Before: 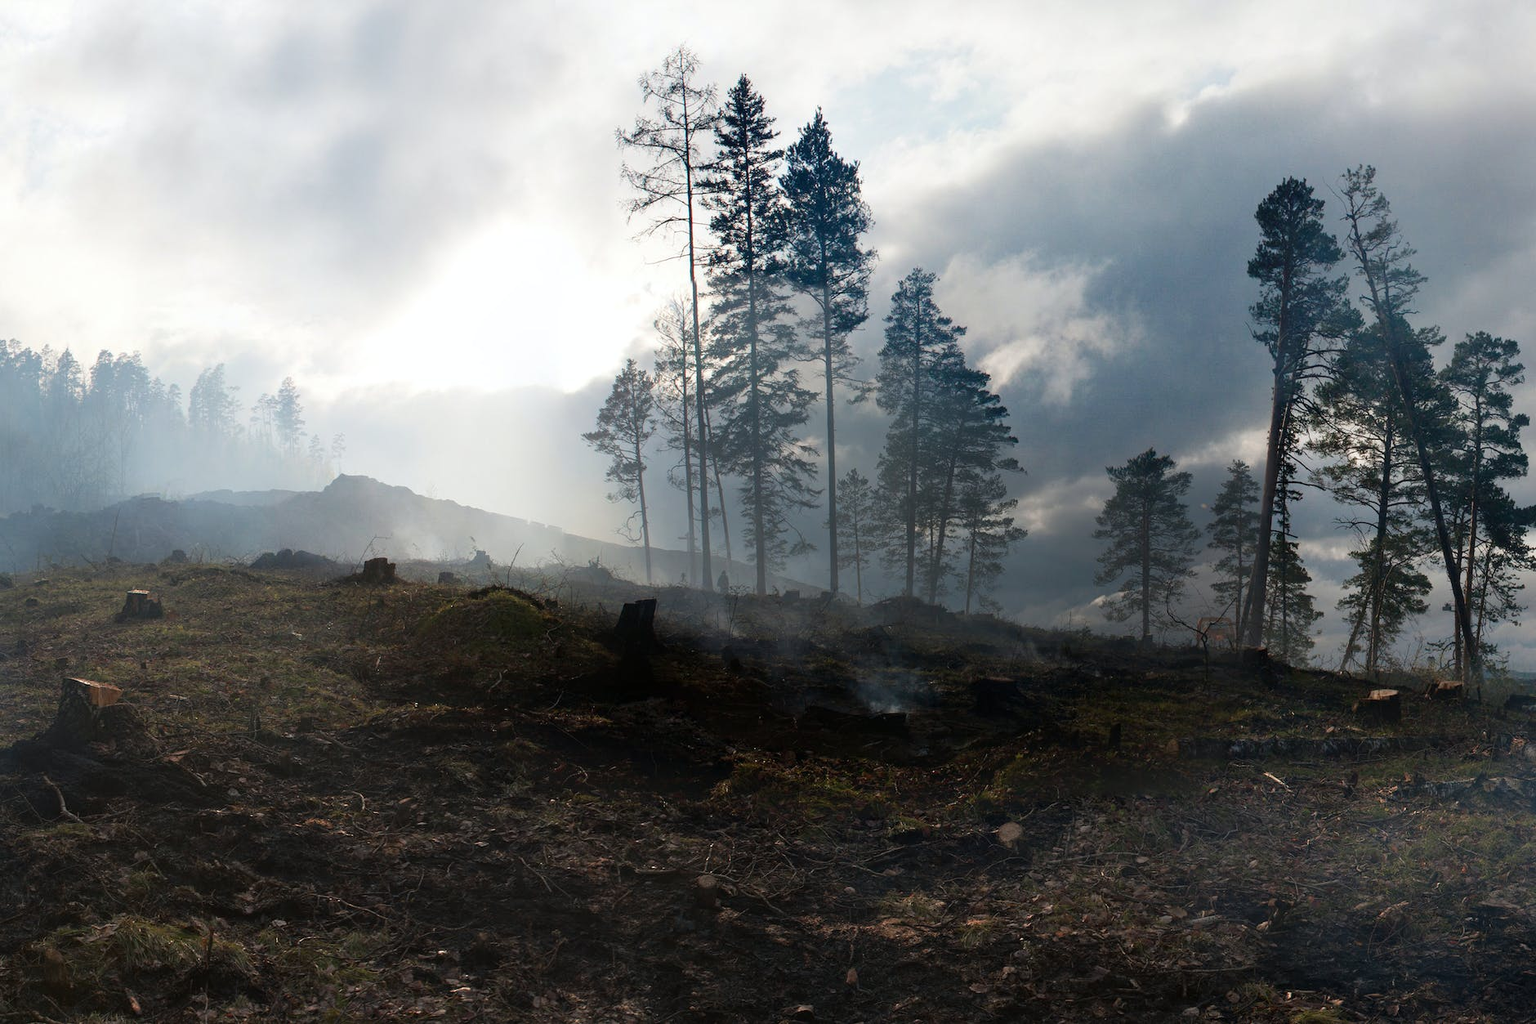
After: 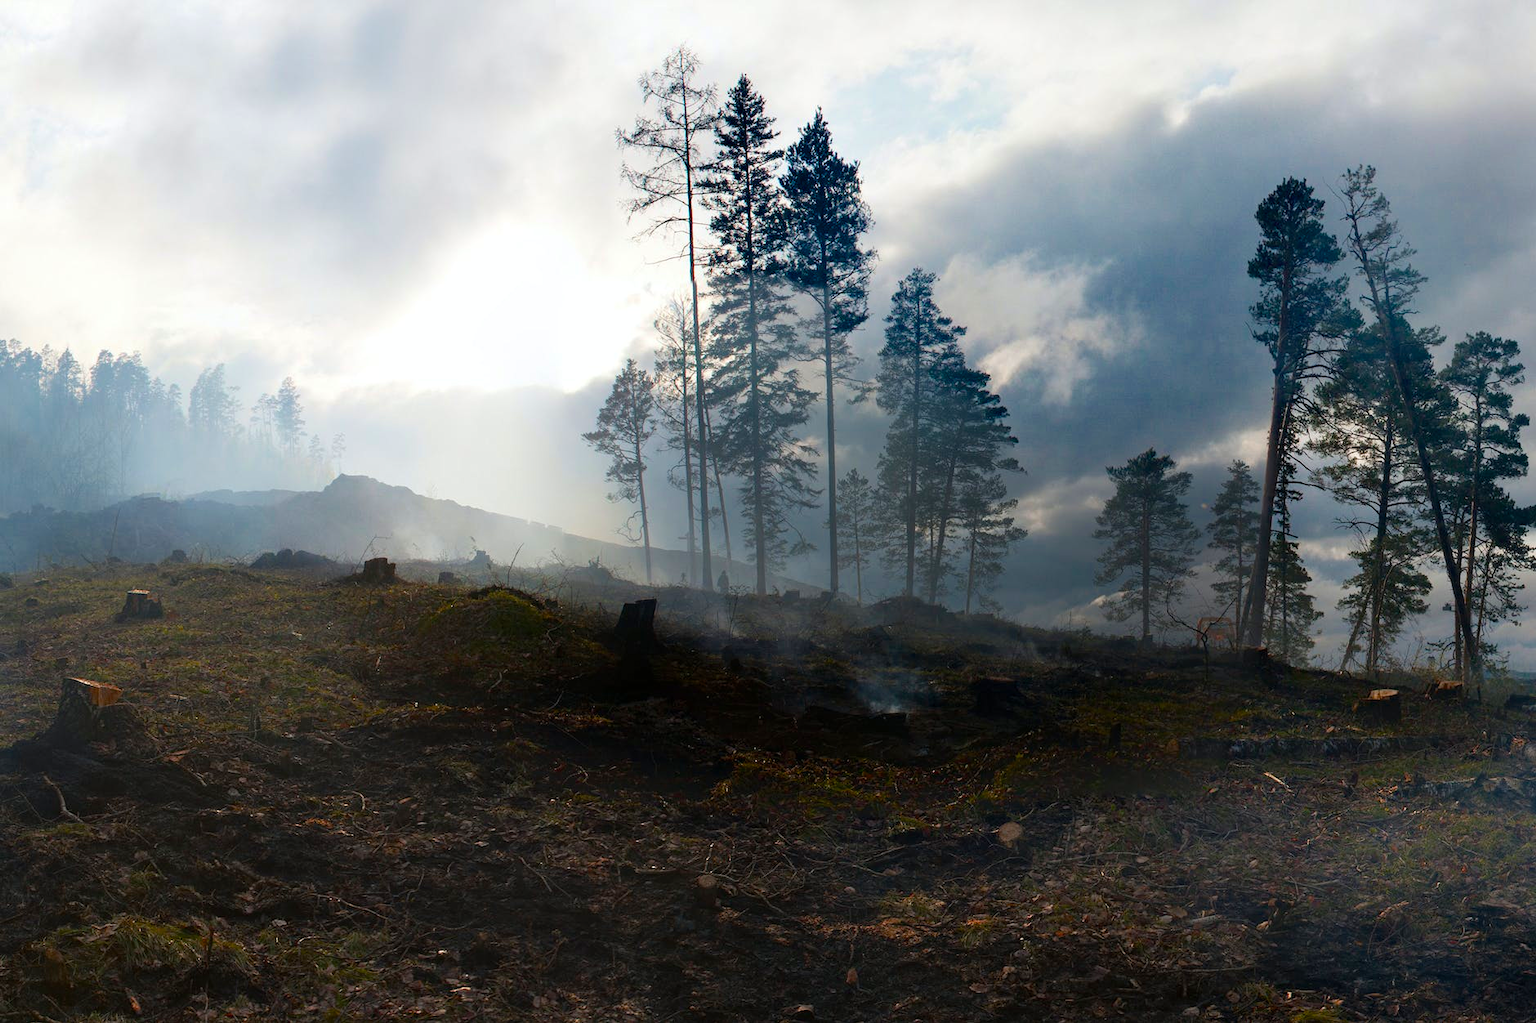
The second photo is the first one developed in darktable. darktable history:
color balance rgb: perceptual saturation grading › global saturation 31.094%, global vibrance 16.565%, saturation formula JzAzBz (2021)
